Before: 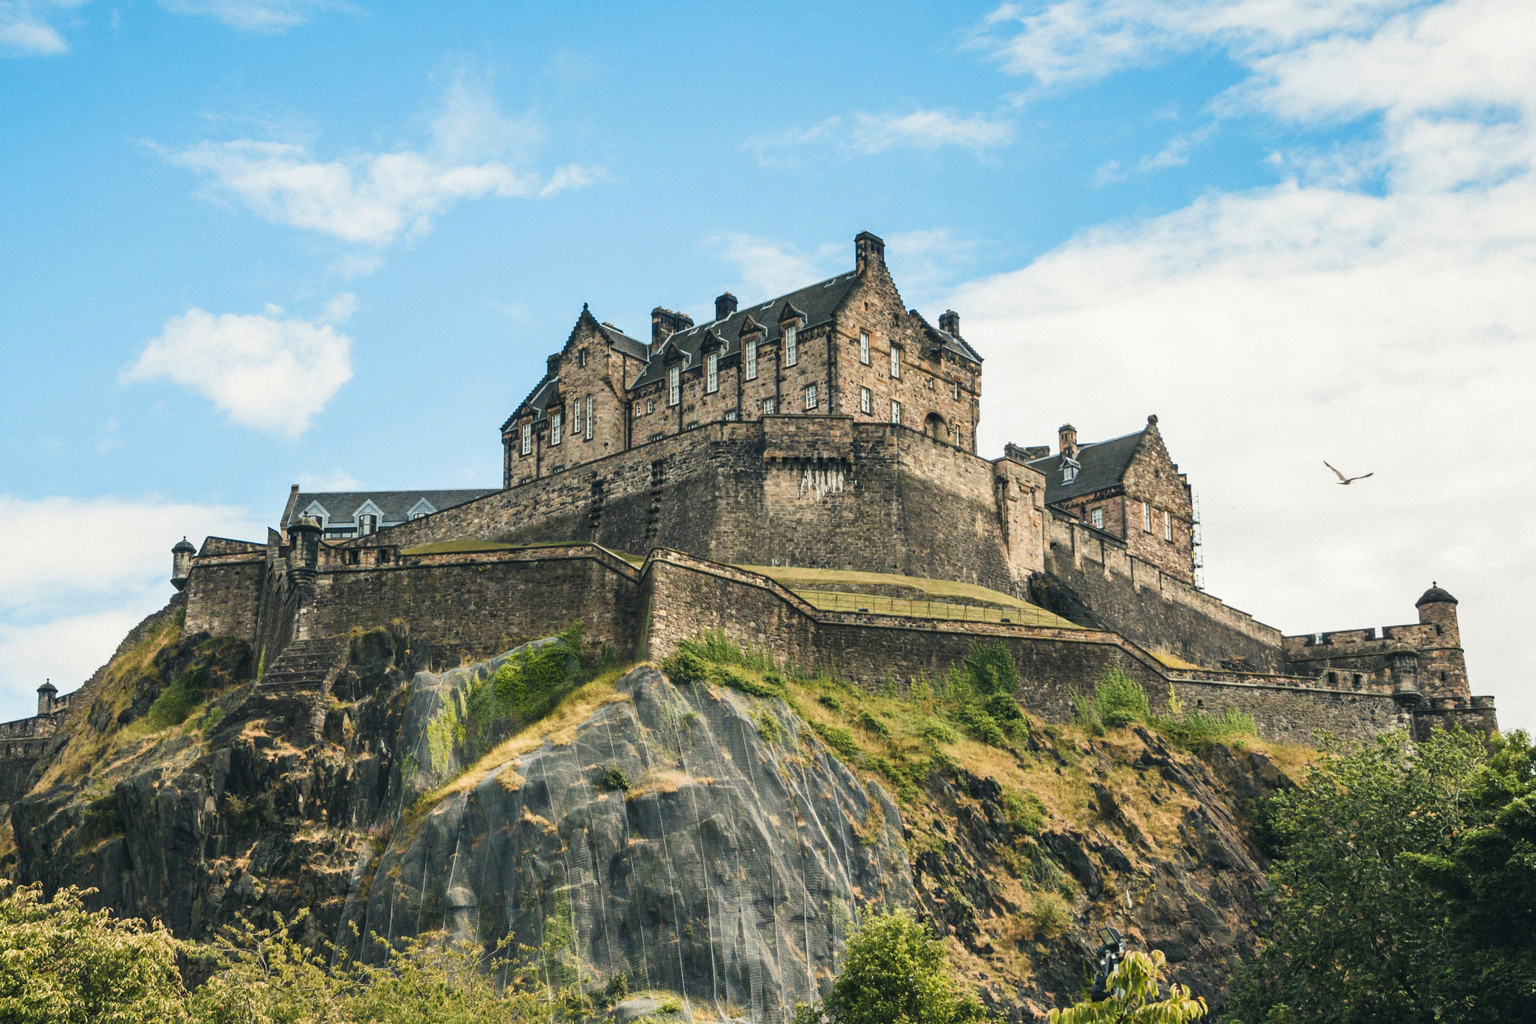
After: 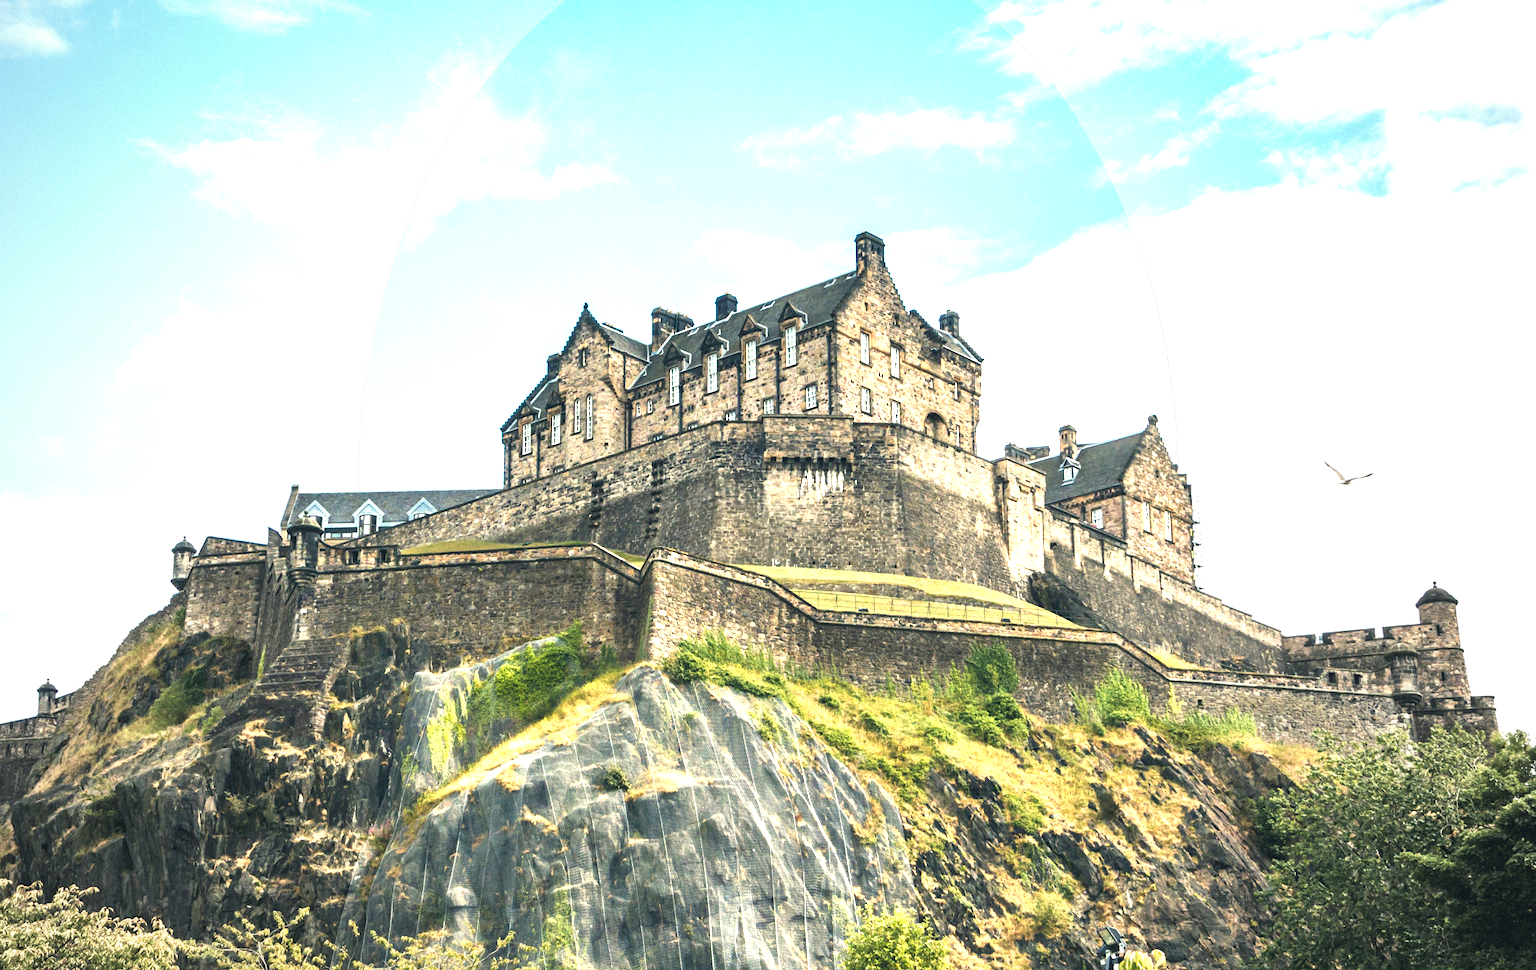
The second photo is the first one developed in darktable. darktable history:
exposure: black level correction 0.001, exposure 1.318 EV, compensate highlight preservation false
vignetting: fall-off start 72.8%, fall-off radius 107.93%, width/height ratio 0.732, unbound false
crop and rotate: top 0%, bottom 5.163%
